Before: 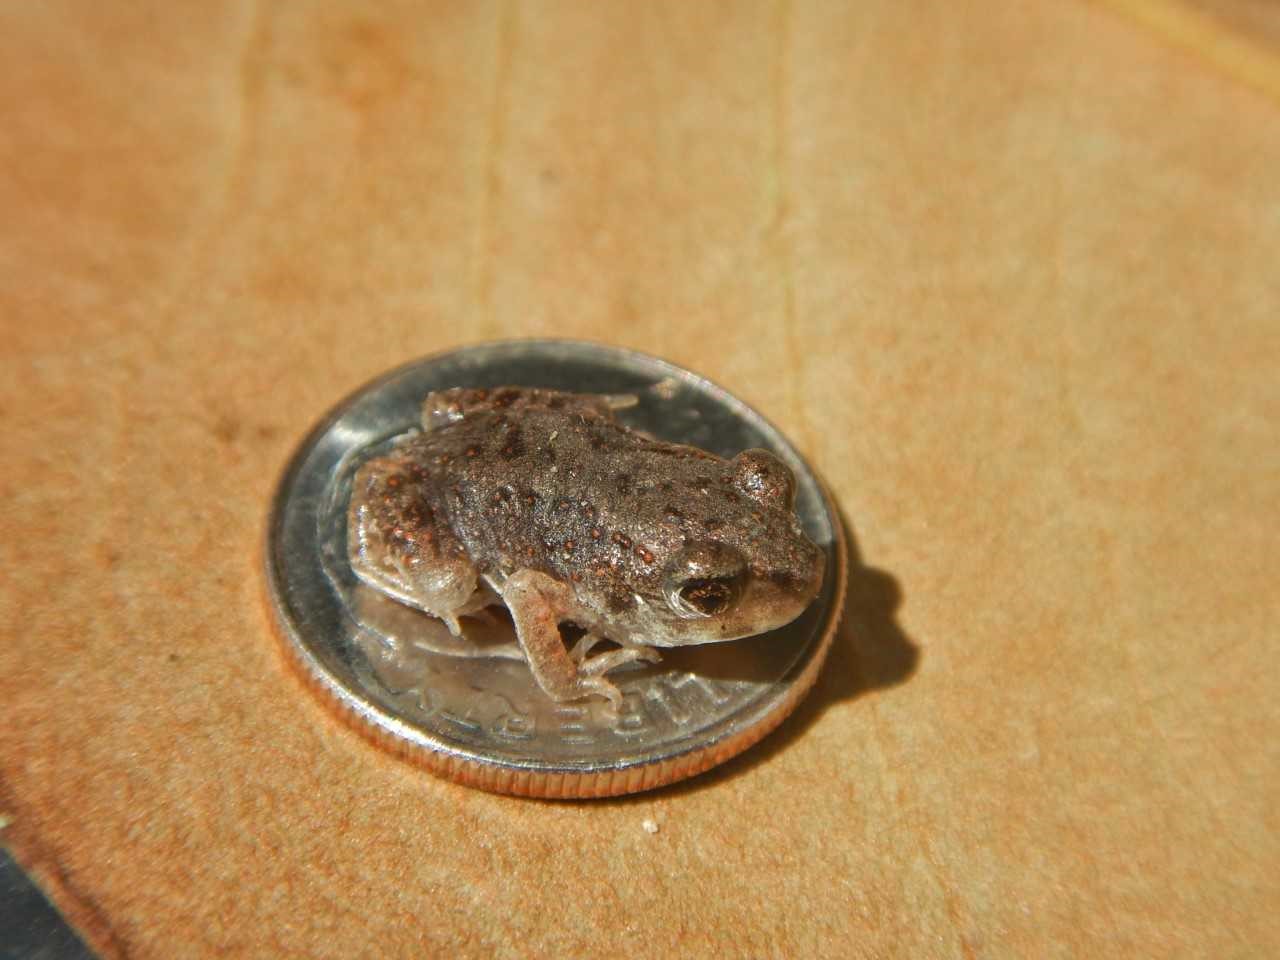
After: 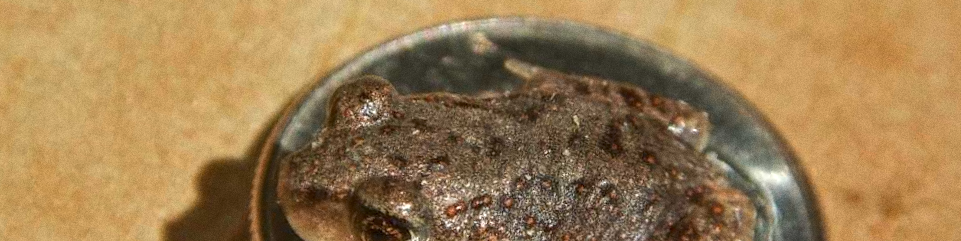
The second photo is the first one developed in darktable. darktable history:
crop and rotate: angle 16.12°, top 30.835%, bottom 35.653%
grain: coarseness 0.09 ISO
local contrast: detail 130%
